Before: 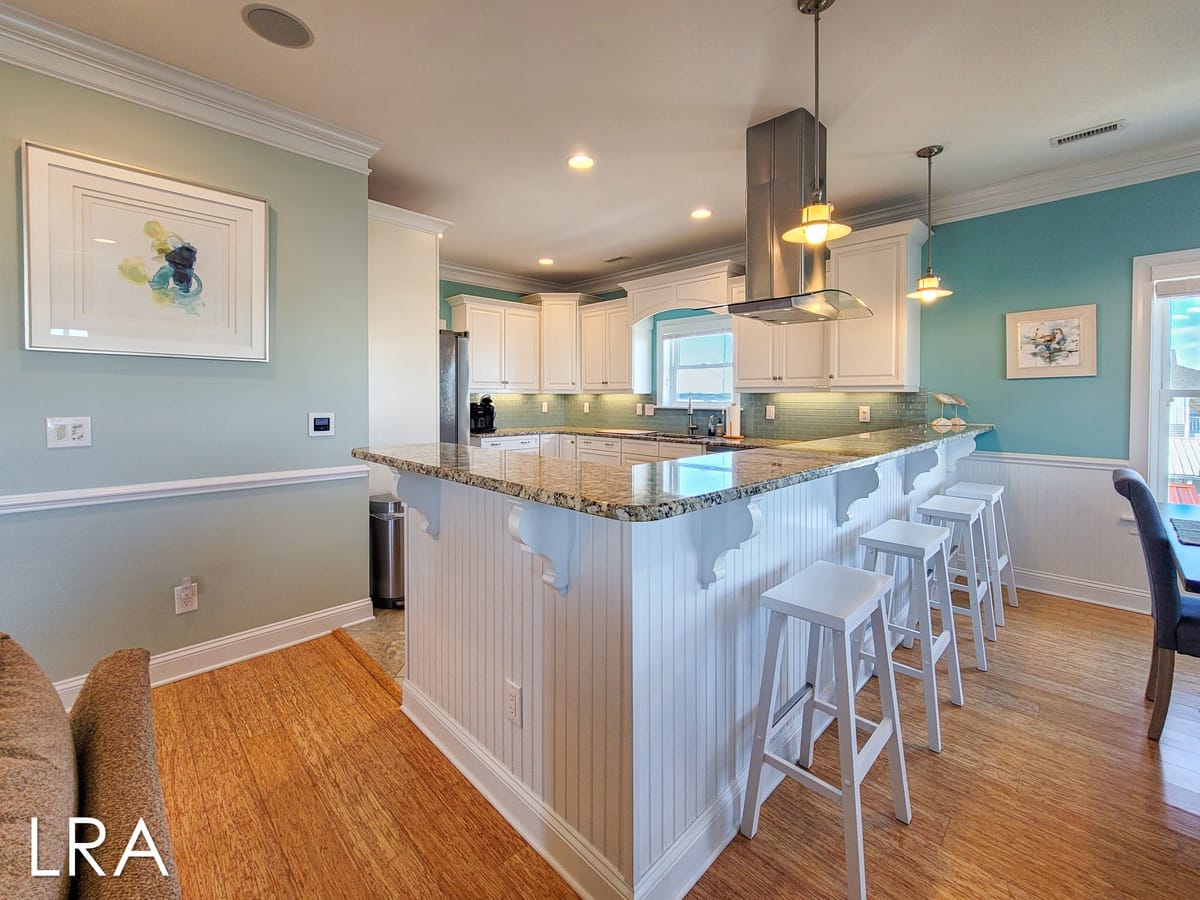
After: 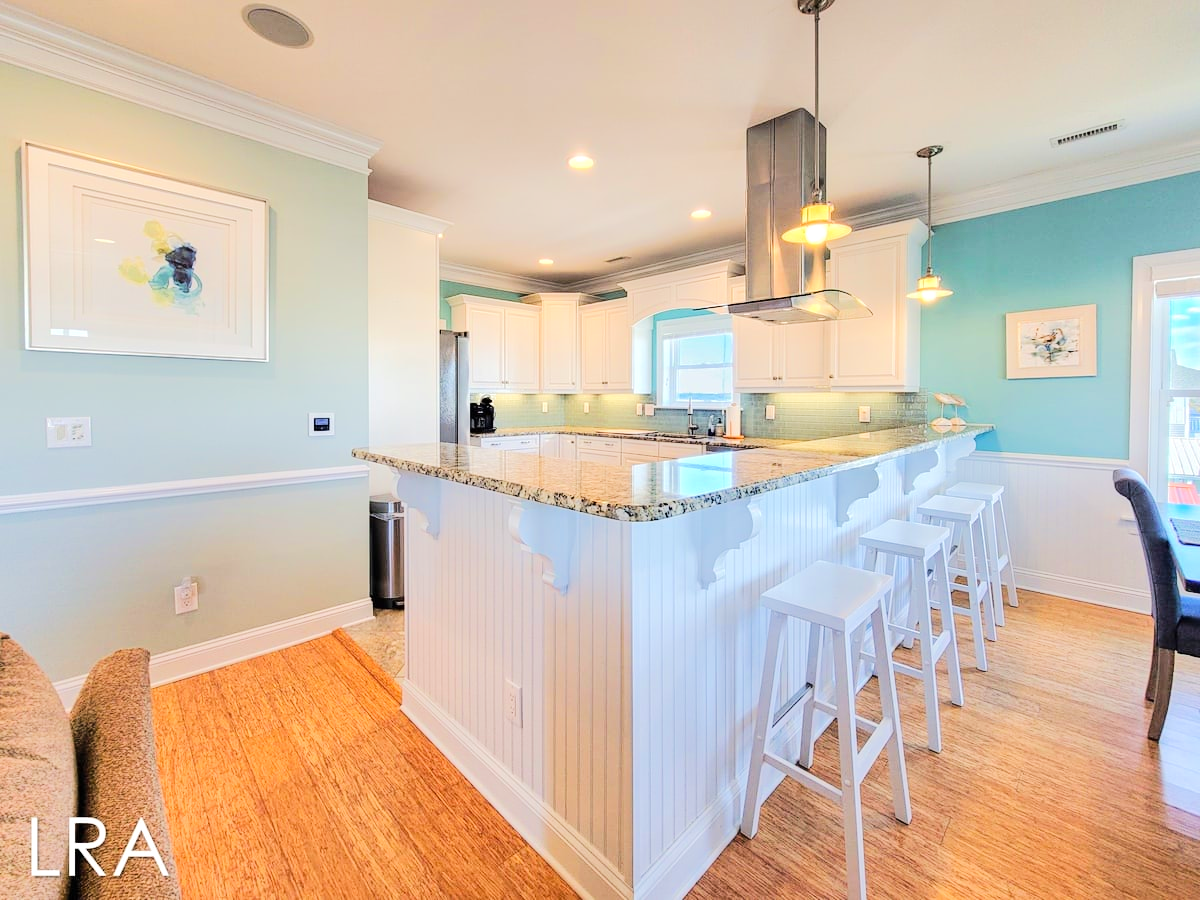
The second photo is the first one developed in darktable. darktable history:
tone equalizer: -7 EV 0.142 EV, -6 EV 0.584 EV, -5 EV 1.17 EV, -4 EV 1.32 EV, -3 EV 1.17 EV, -2 EV 0.6 EV, -1 EV 0.163 EV, edges refinement/feathering 500, mask exposure compensation -1.57 EV, preserve details no
